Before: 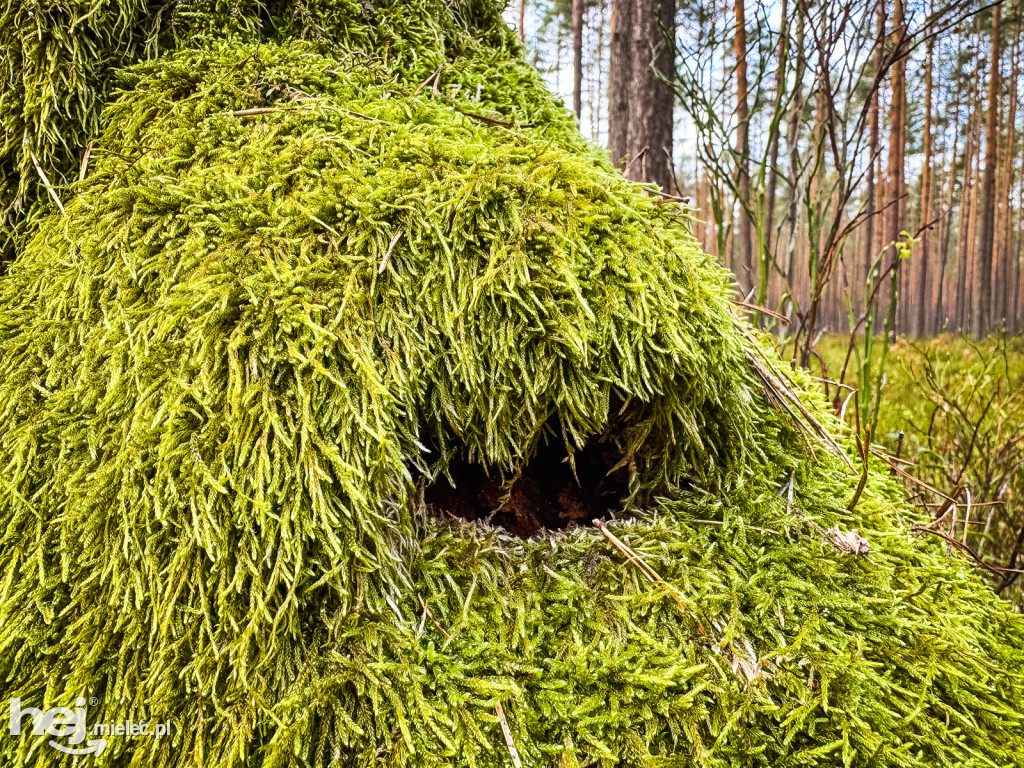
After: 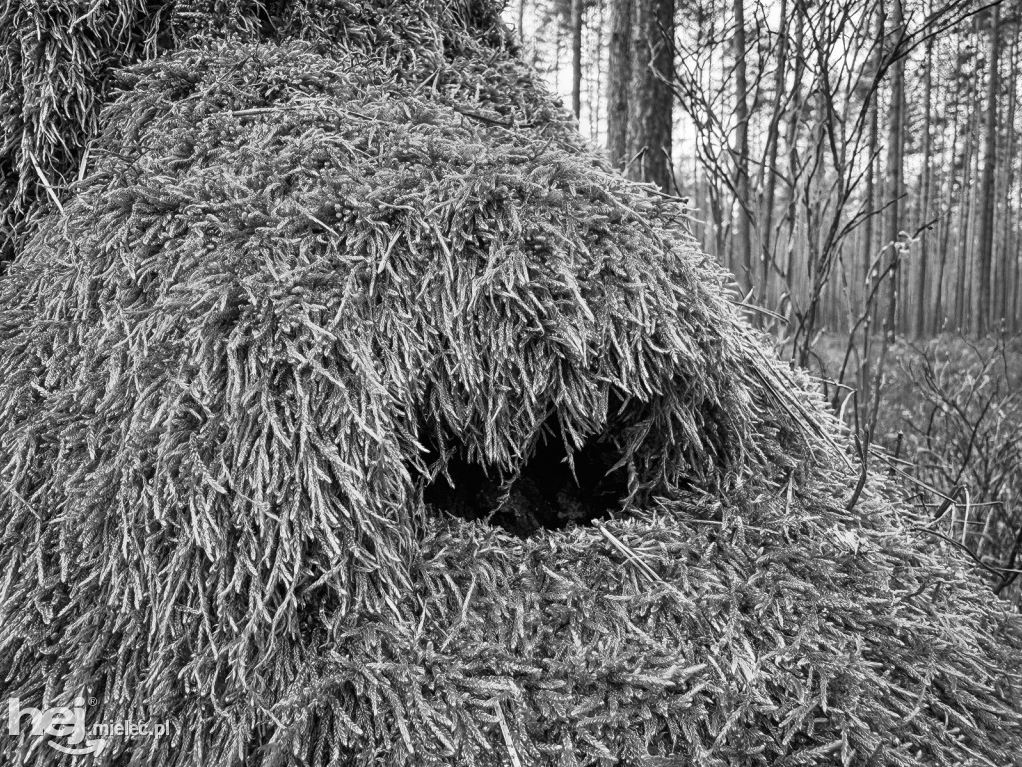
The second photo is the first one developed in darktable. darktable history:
shadows and highlights: low approximation 0.01, soften with gaussian
crop and rotate: left 0.126%
monochrome: a 0, b 0, size 0.5, highlights 0.57
